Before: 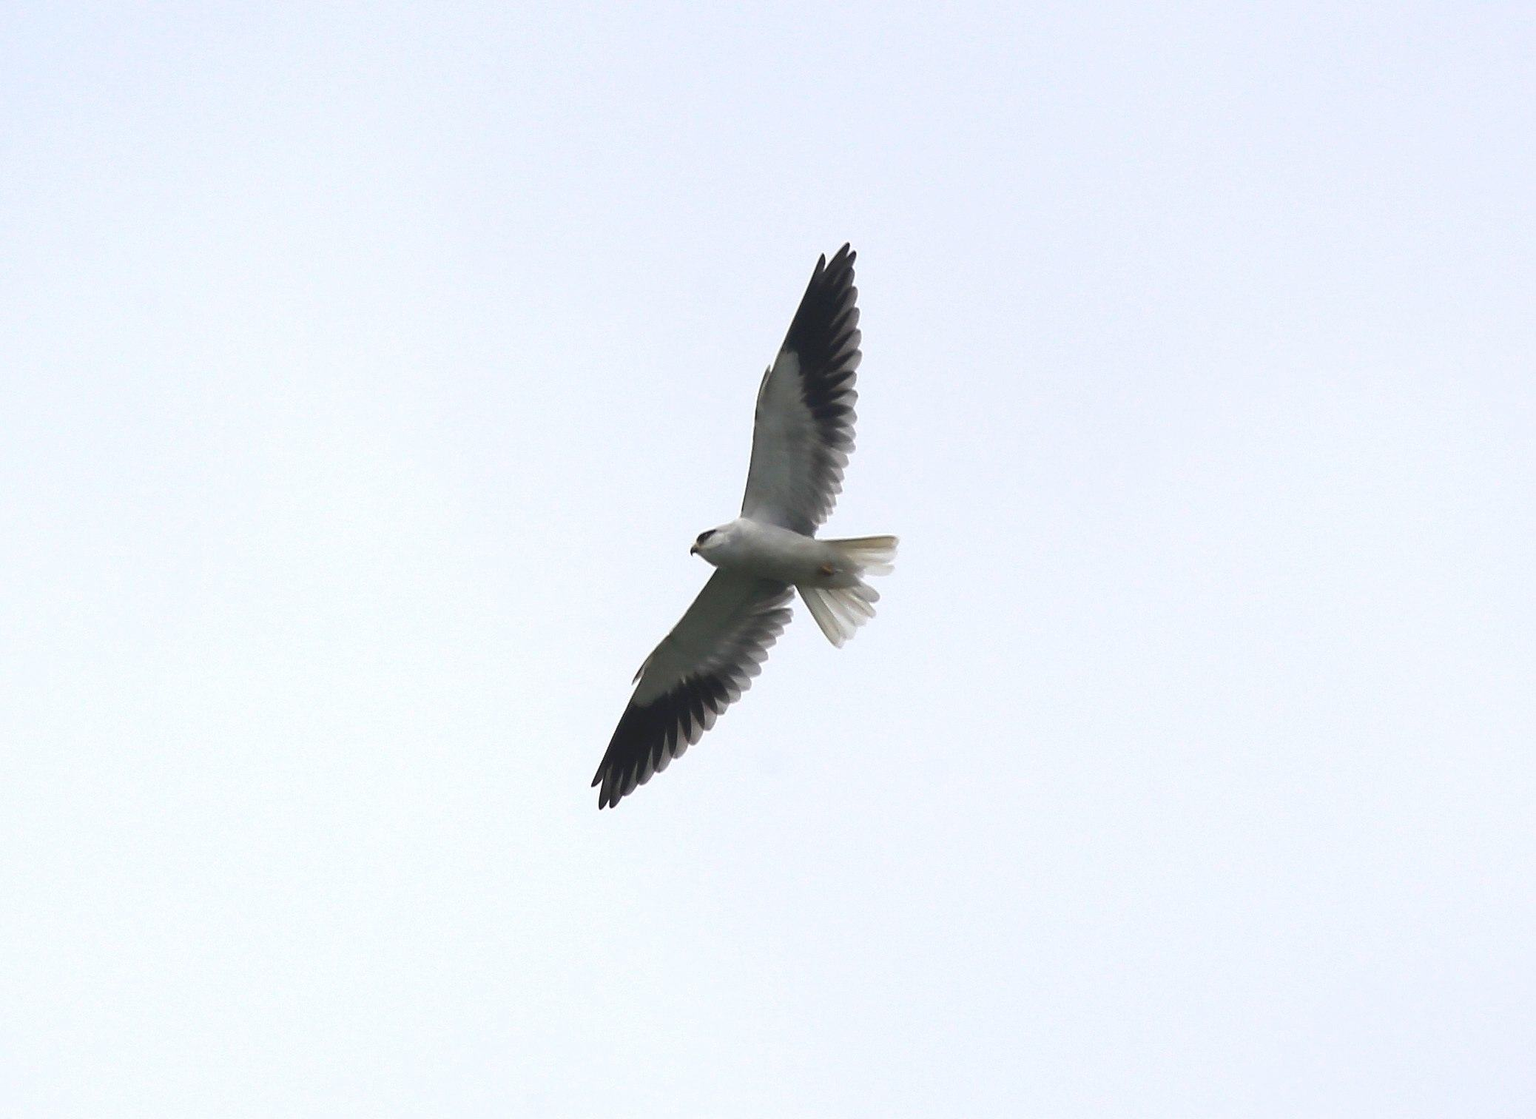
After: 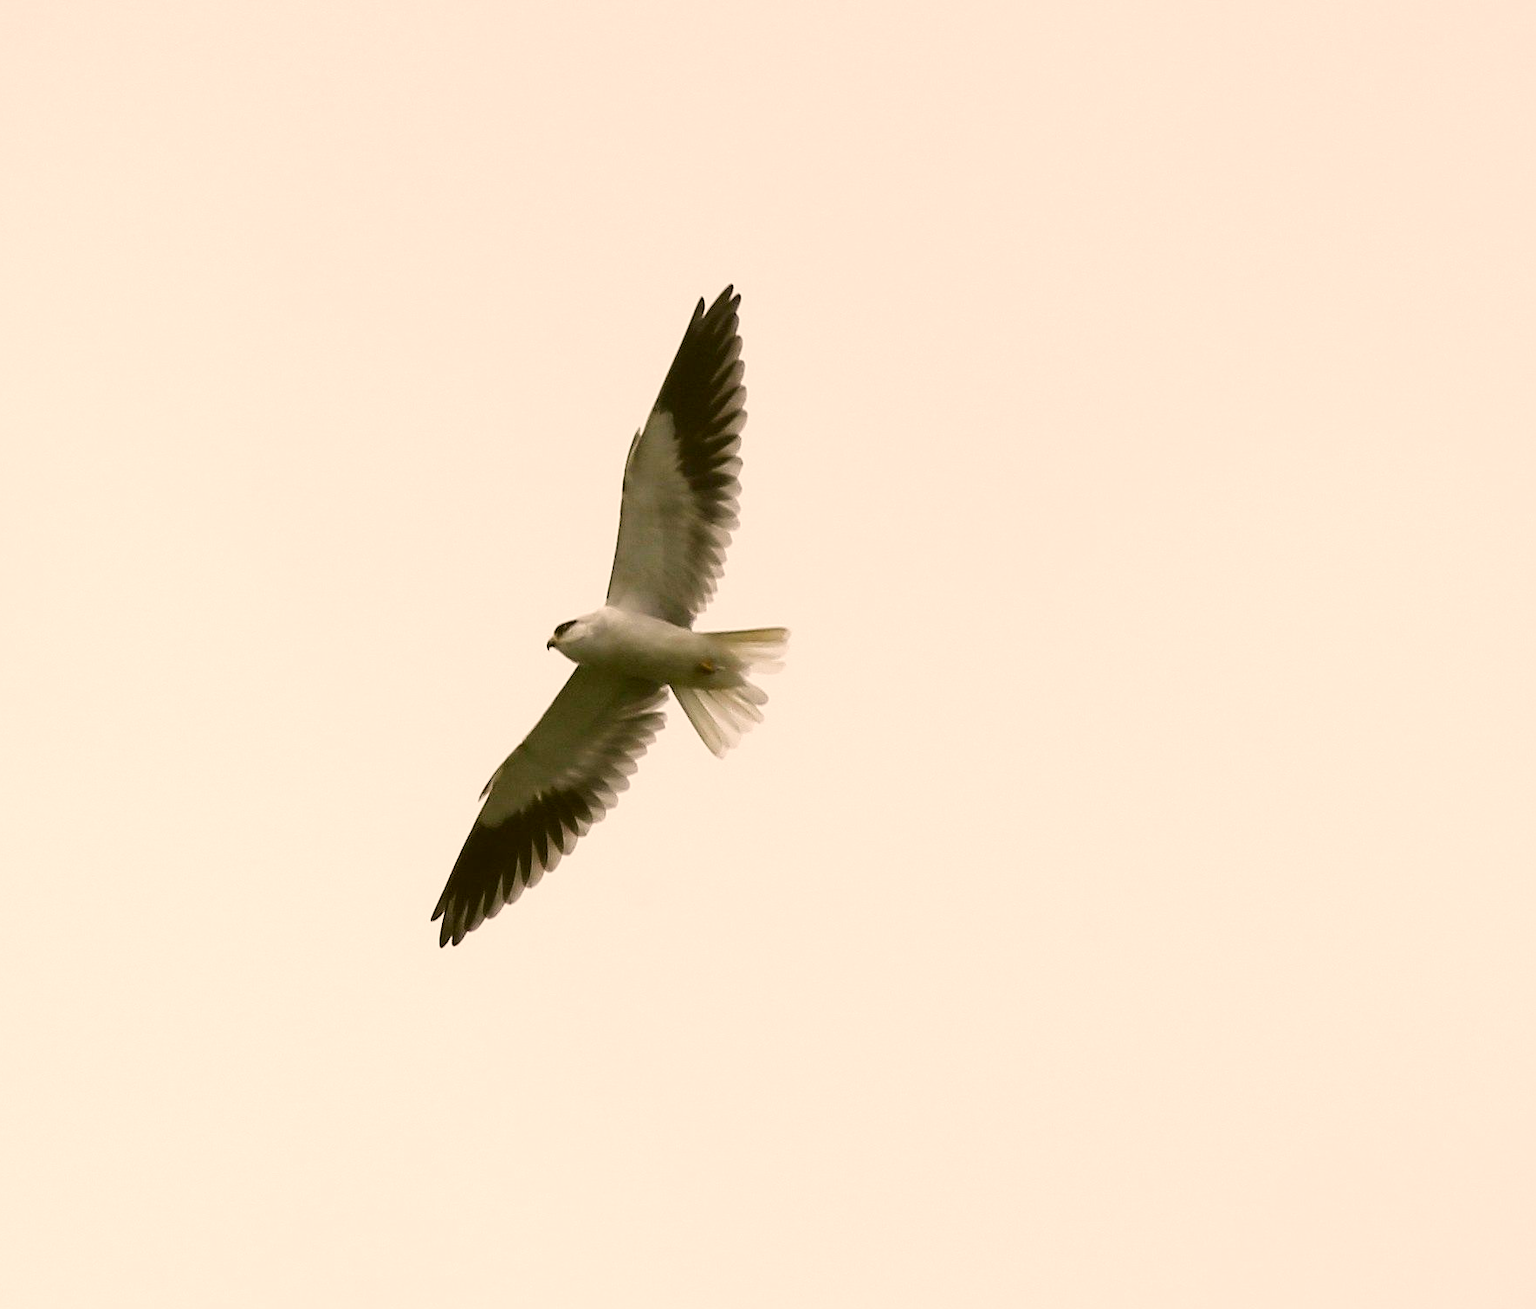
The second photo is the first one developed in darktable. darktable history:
color correction: highlights a* 8.98, highlights b* 15.09, shadows a* -0.49, shadows b* 26.52
filmic rgb: middle gray luminance 21.73%, black relative exposure -14 EV, white relative exposure 2.96 EV, threshold 6 EV, target black luminance 0%, hardness 8.81, latitude 59.69%, contrast 1.208, highlights saturation mix 5%, shadows ↔ highlights balance 41.6%, add noise in highlights 0, color science v3 (2019), use custom middle-gray values true, iterations of high-quality reconstruction 0, contrast in highlights soft, enable highlight reconstruction true
crop and rotate: left 14.584%
color balance rgb: perceptual saturation grading › global saturation 20%, perceptual saturation grading › highlights -50%, perceptual saturation grading › shadows 30%, perceptual brilliance grading › global brilliance 10%, perceptual brilliance grading › shadows 15%
